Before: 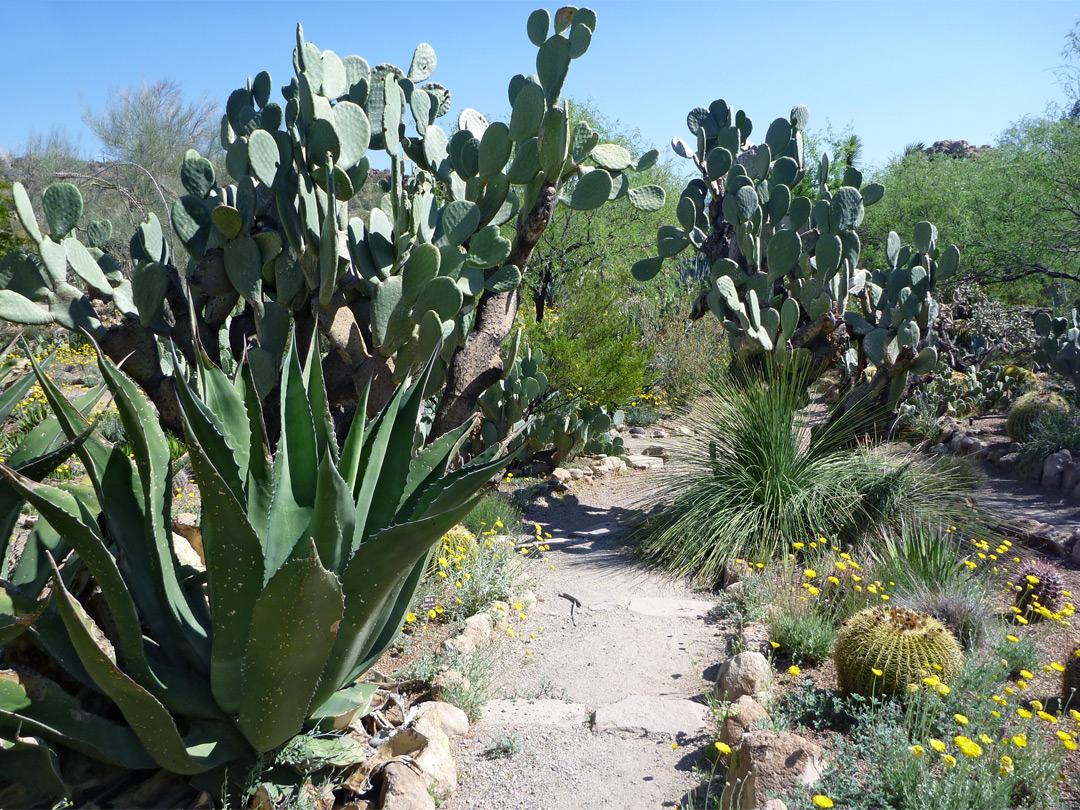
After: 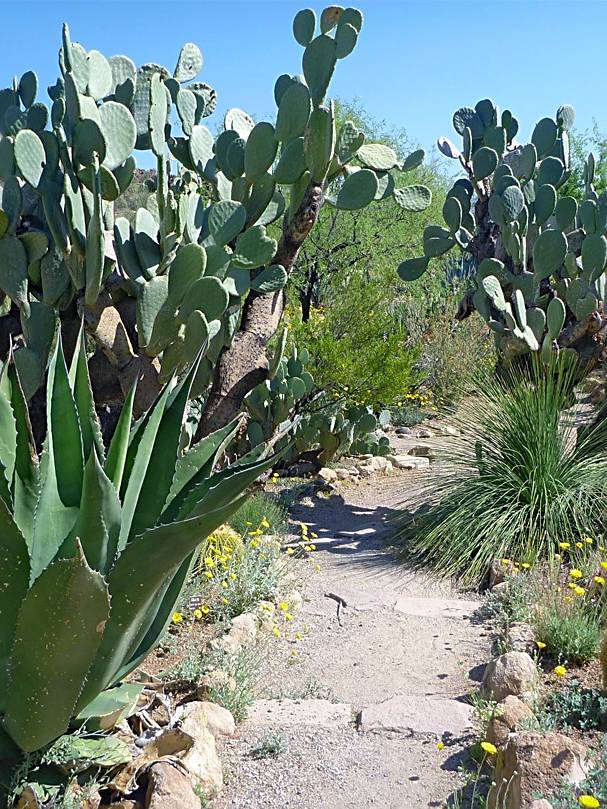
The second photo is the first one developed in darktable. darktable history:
crop: left 21.743%, right 22.048%, bottom 0.001%
shadows and highlights: on, module defaults
sharpen: on, module defaults
contrast brightness saturation: contrast 0.105, brightness 0.027, saturation 0.094
